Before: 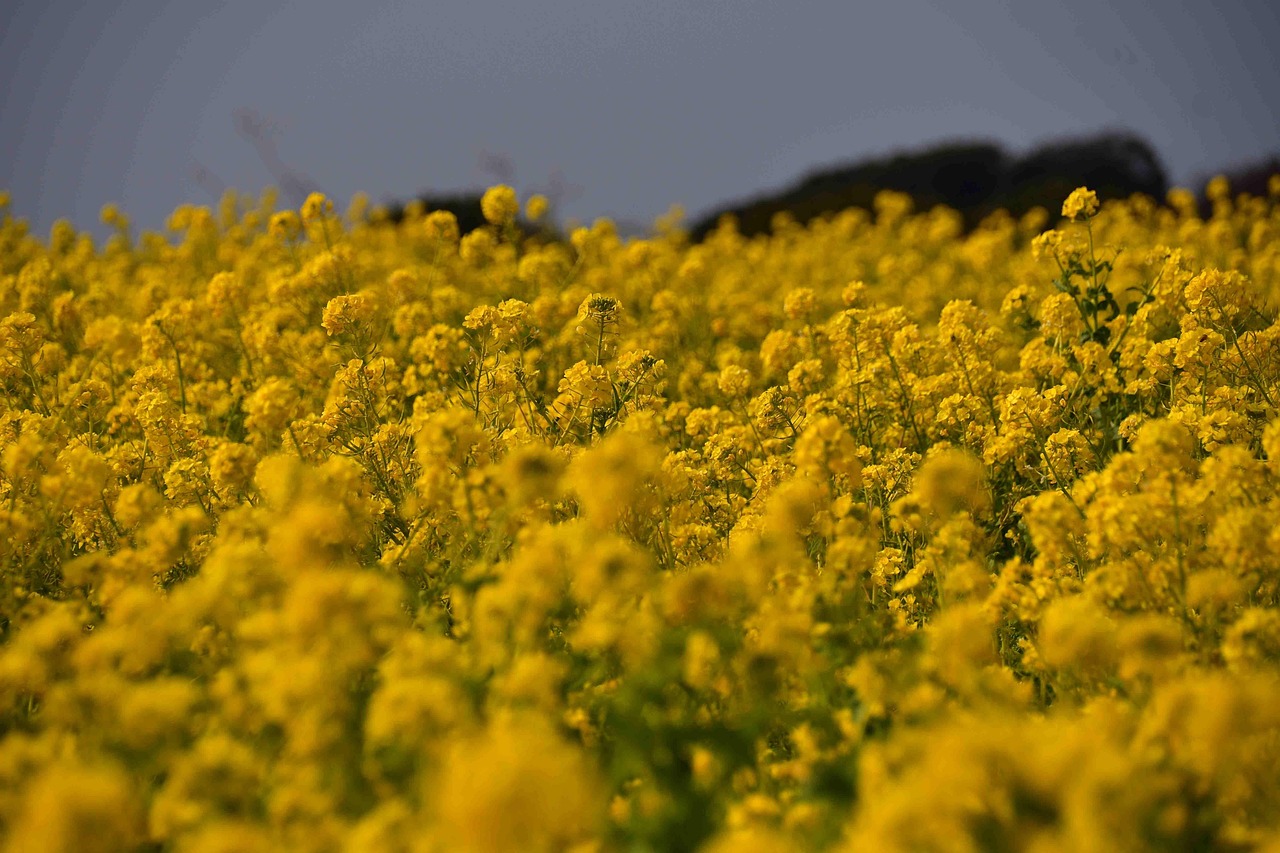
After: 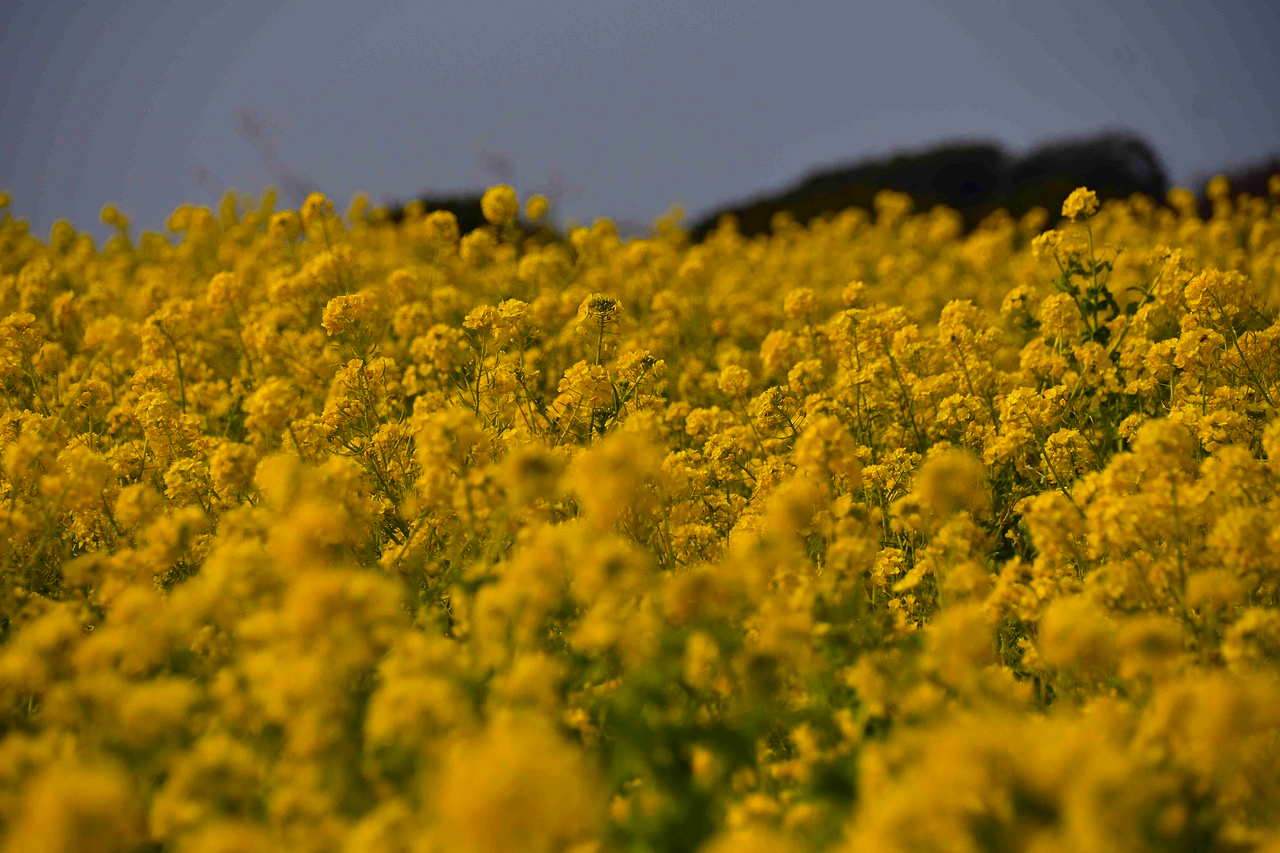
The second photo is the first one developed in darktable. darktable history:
color balance rgb: perceptual saturation grading › global saturation 7.137%, perceptual saturation grading › shadows 4.9%, global vibrance 16.358%, saturation formula JzAzBz (2021)
